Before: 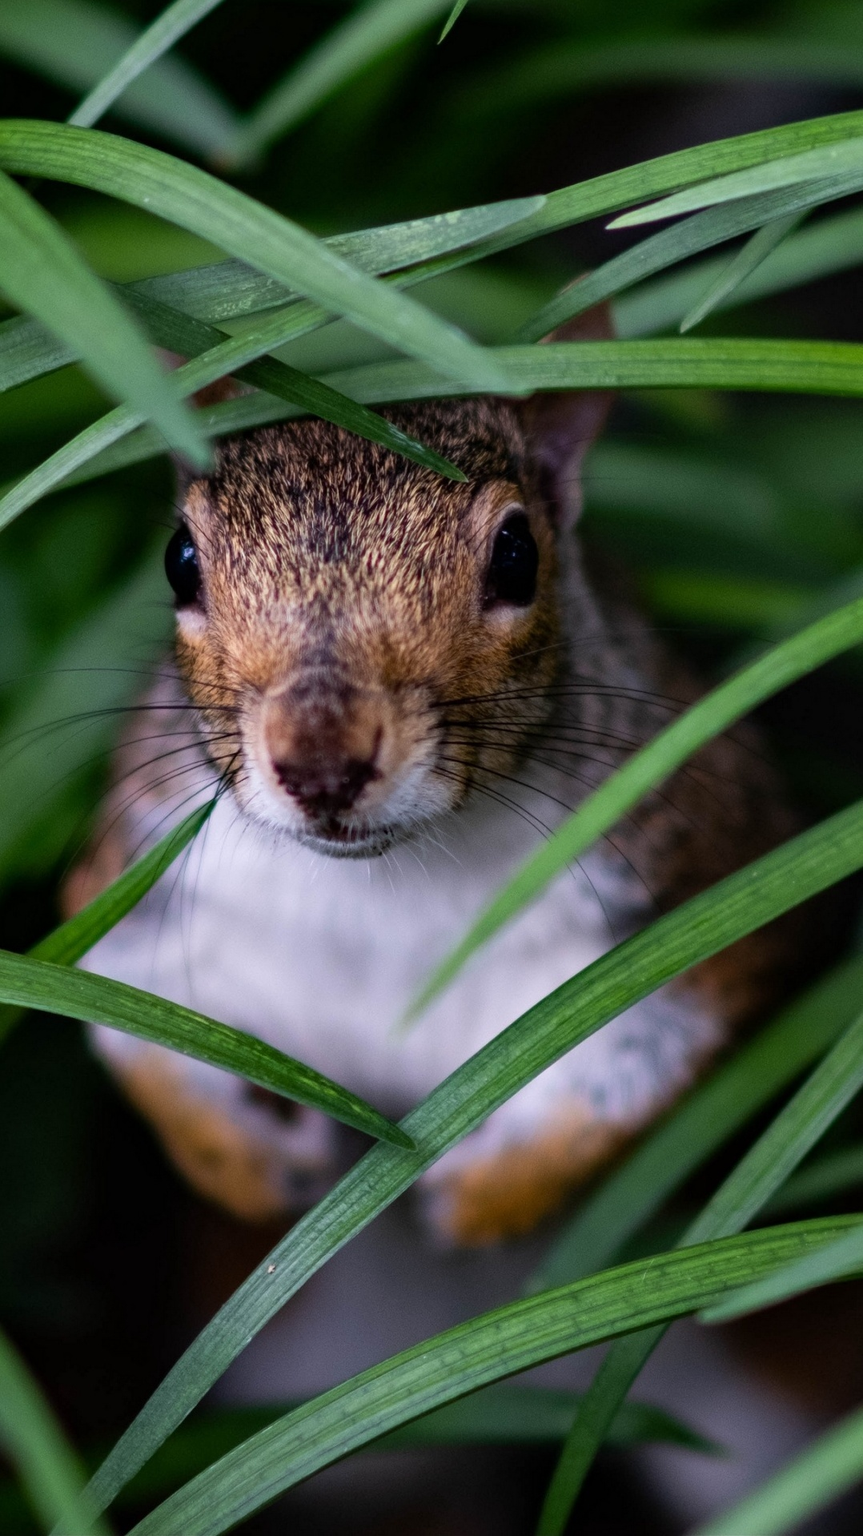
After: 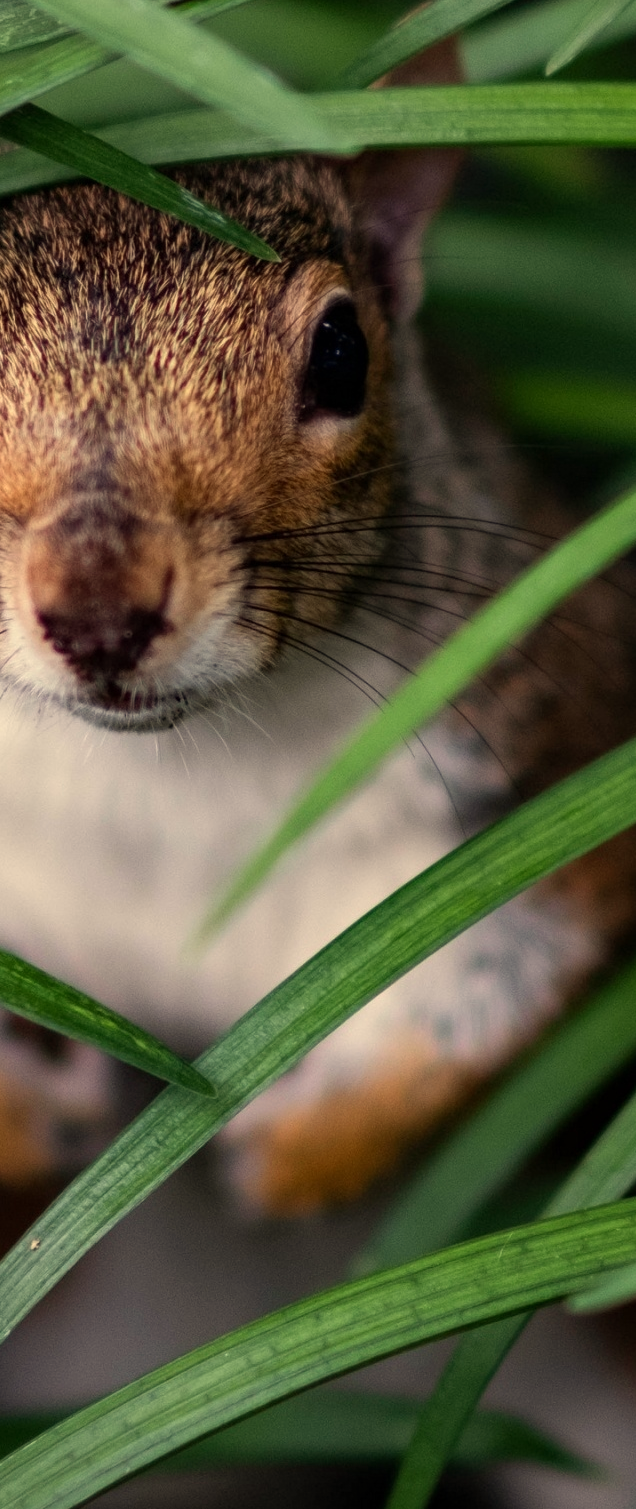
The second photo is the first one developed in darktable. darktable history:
crop and rotate: left 28.256%, top 17.734%, right 12.656%, bottom 3.573%
exposure: compensate highlight preservation false
white balance: red 1.08, blue 0.791
